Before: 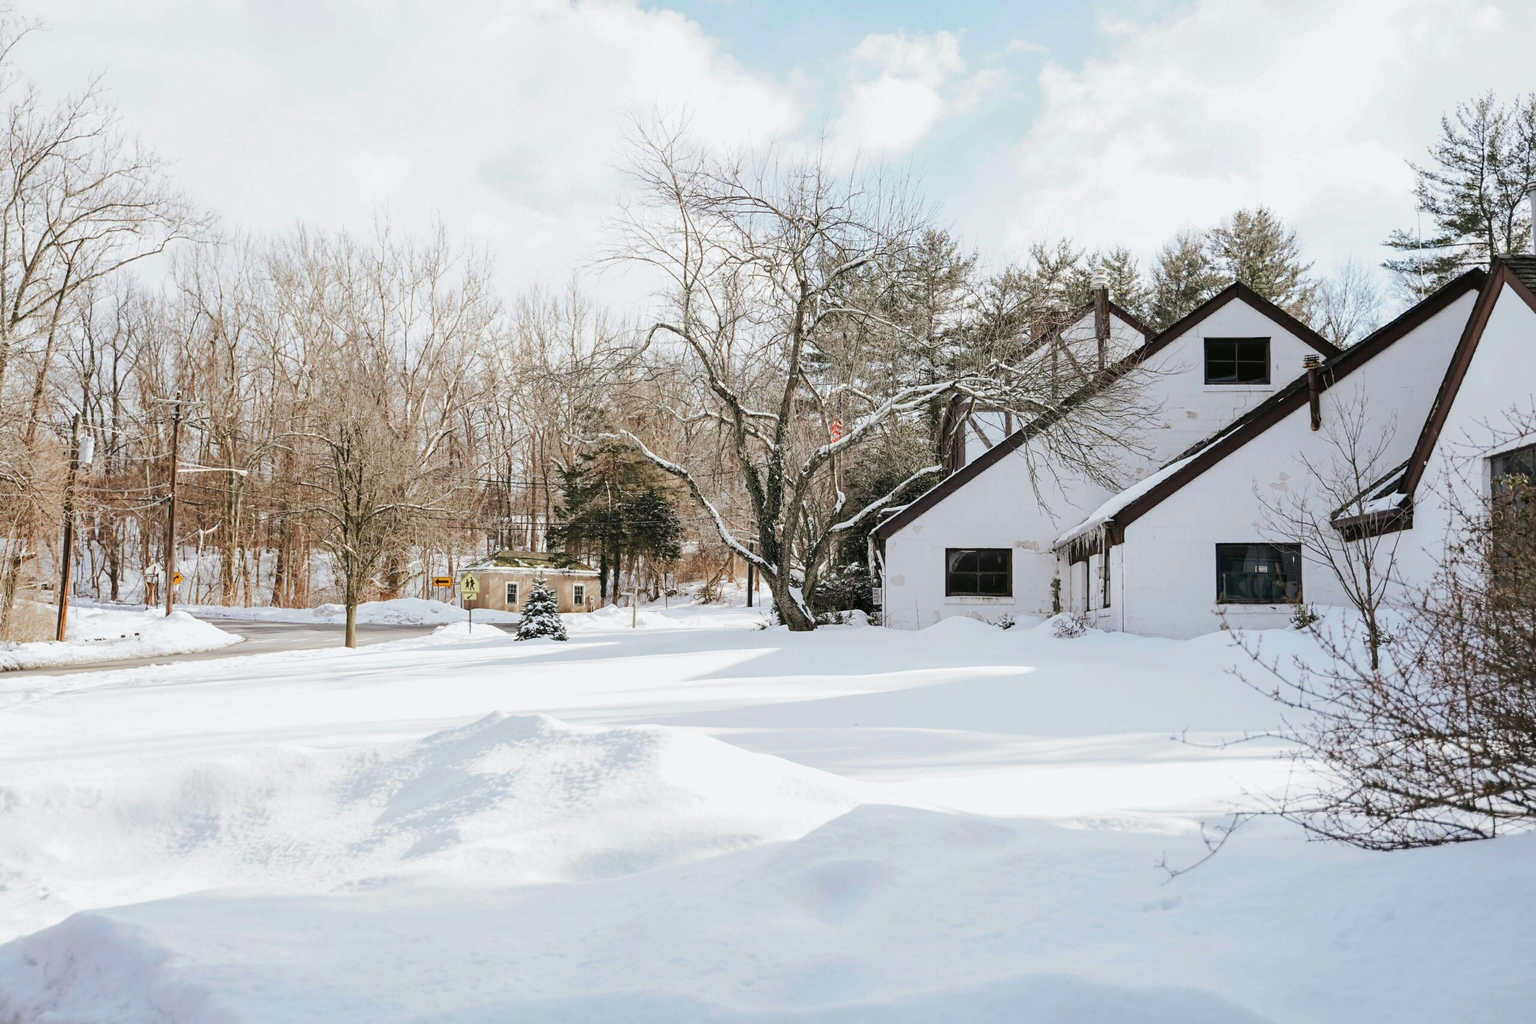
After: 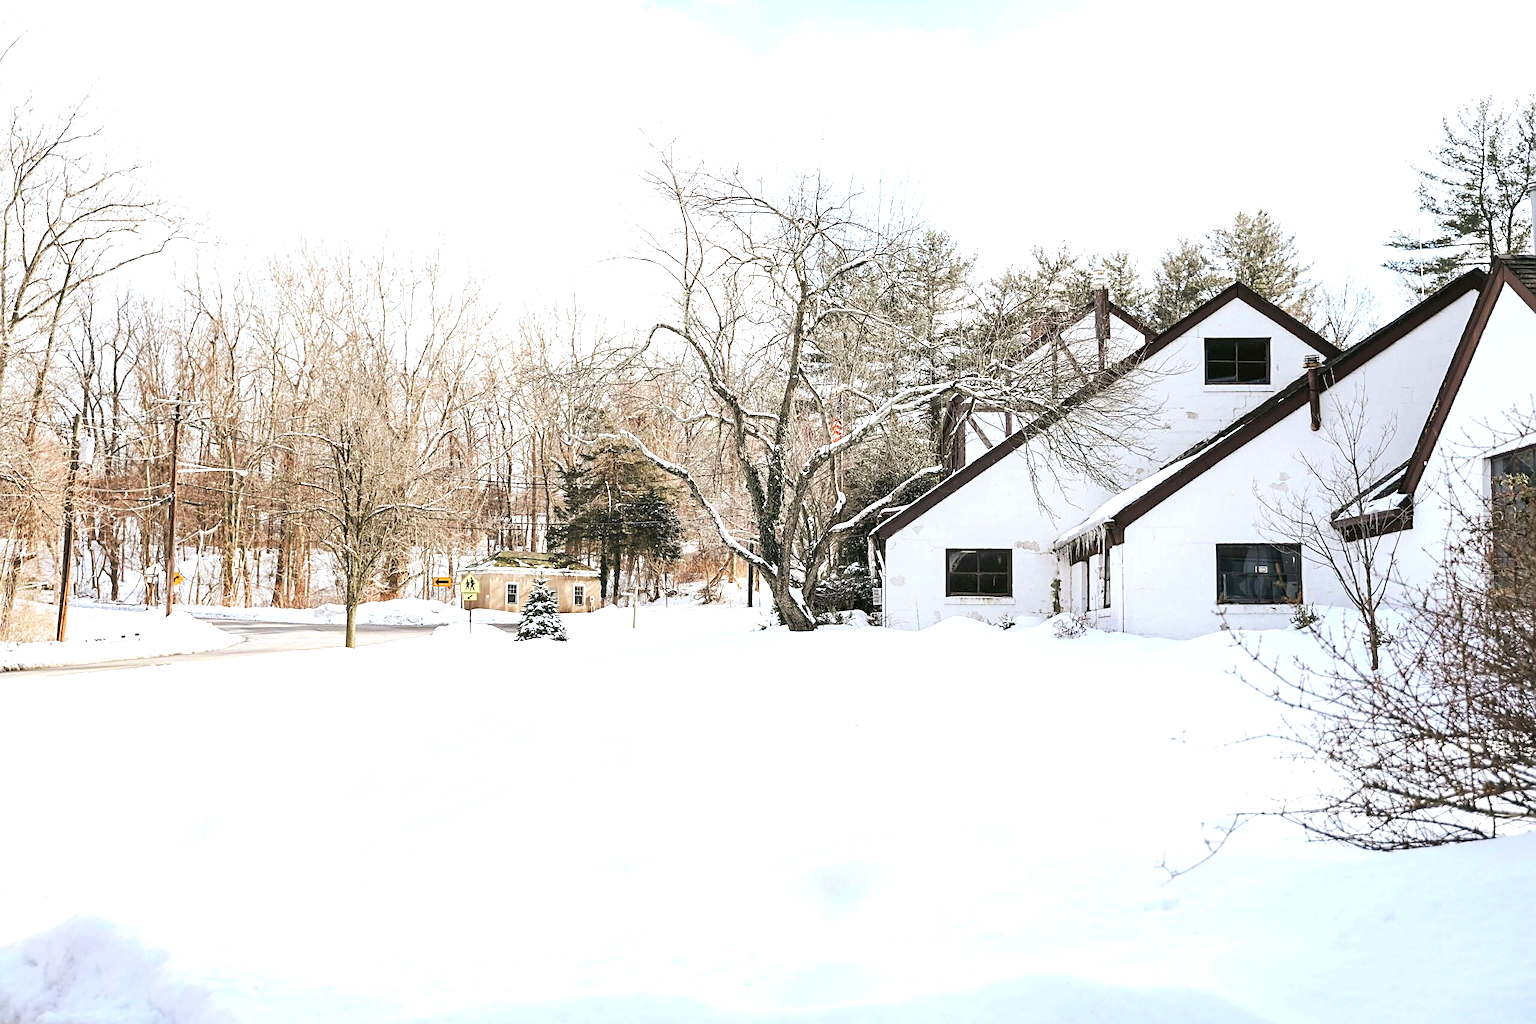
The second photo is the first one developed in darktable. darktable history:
exposure: exposure 0.828 EV, compensate exposure bias true, compensate highlight preservation false
sharpen: on, module defaults
